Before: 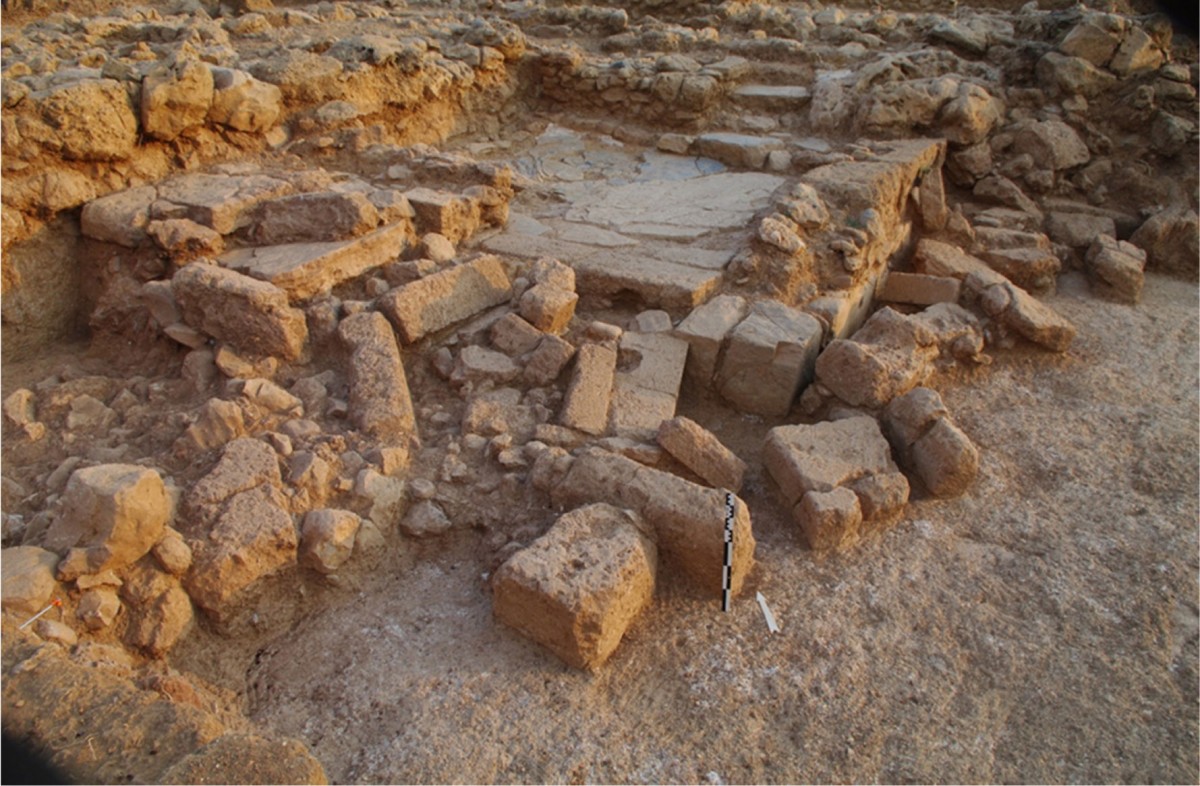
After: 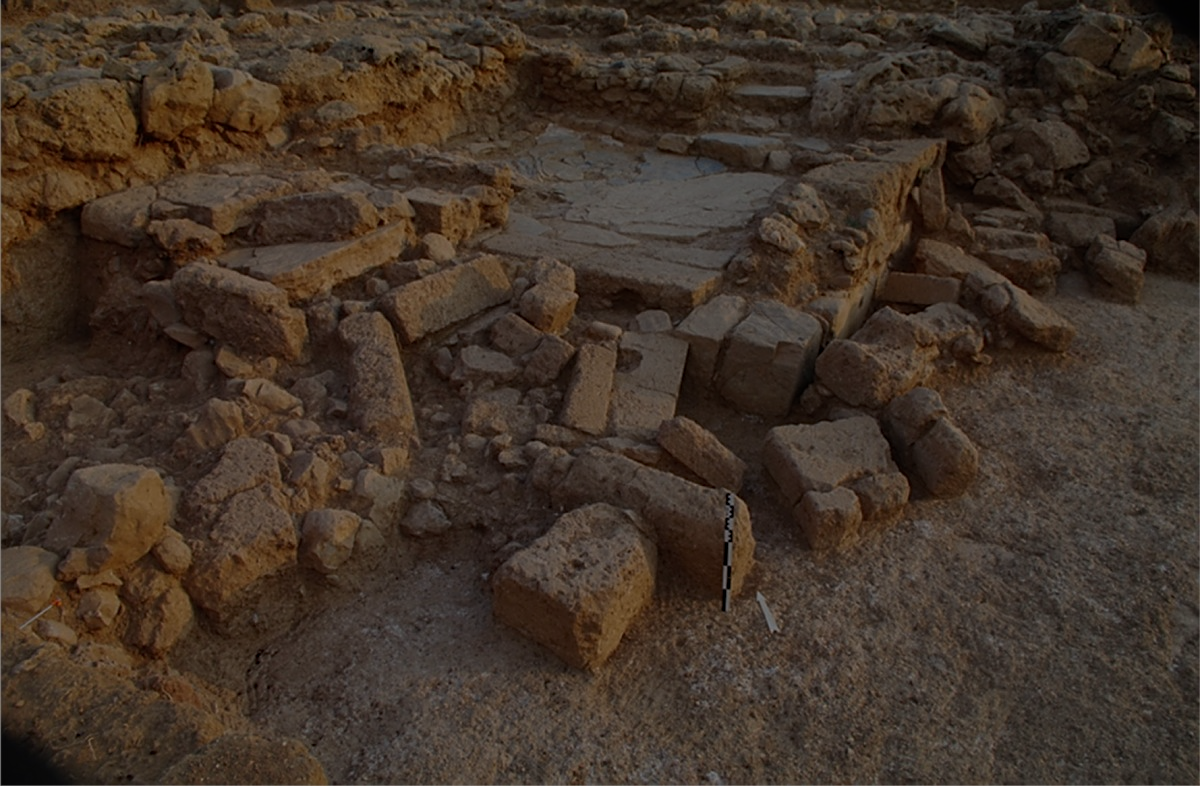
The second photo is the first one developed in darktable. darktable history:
sharpen: on, module defaults
exposure: exposure -1.902 EV, compensate exposure bias true, compensate highlight preservation false
